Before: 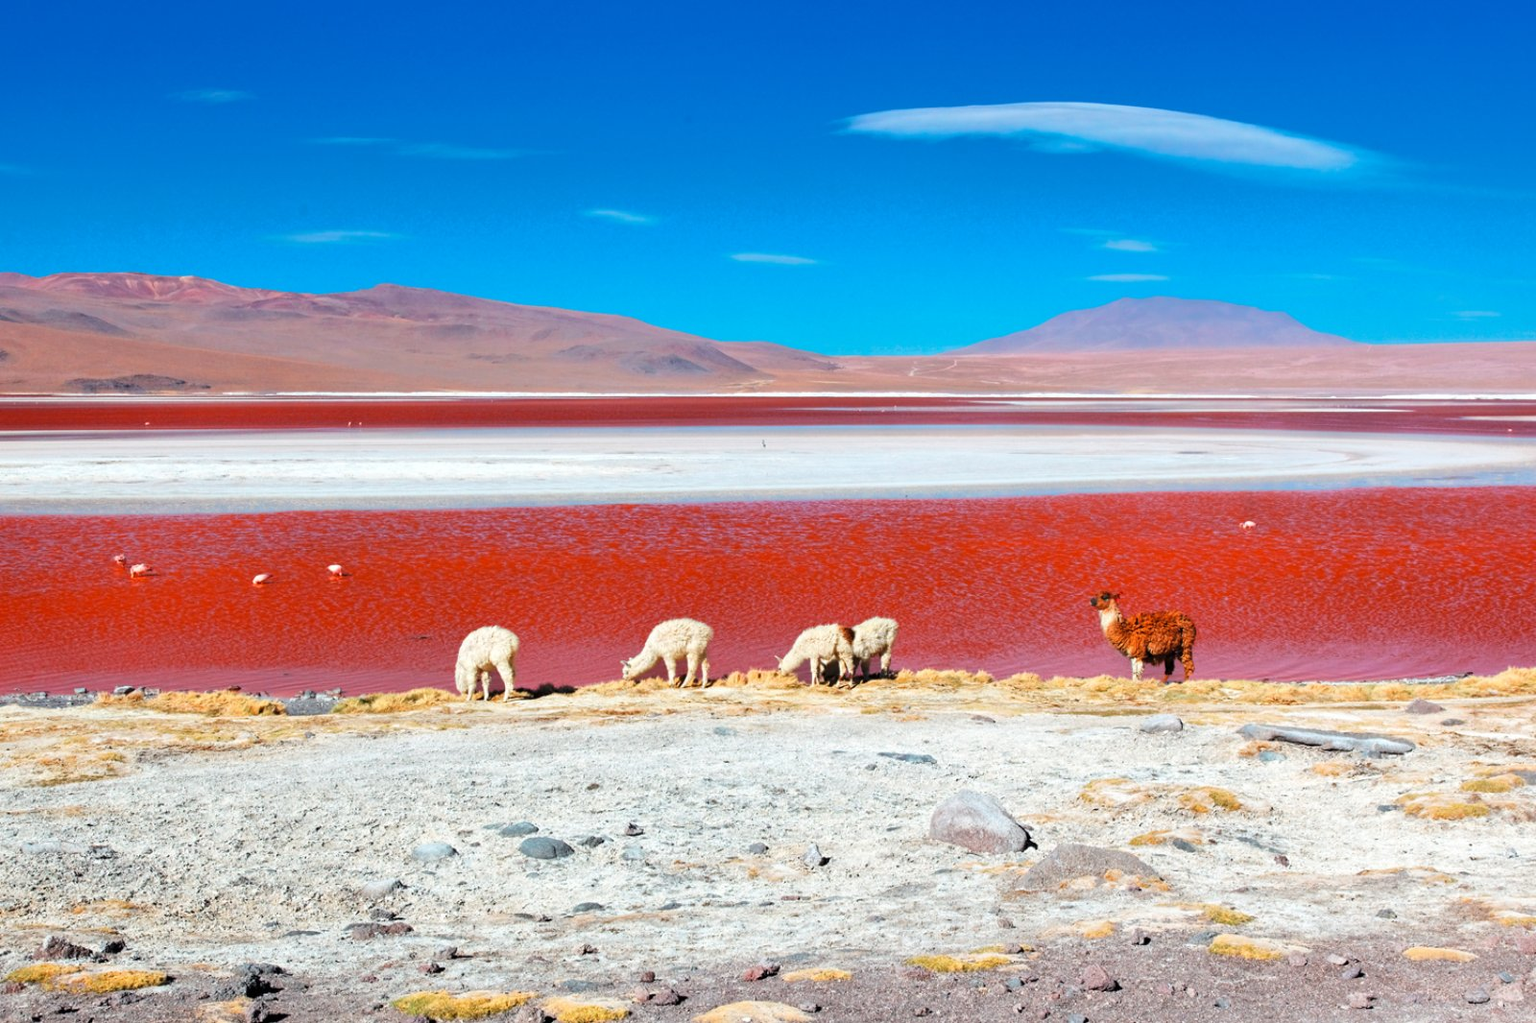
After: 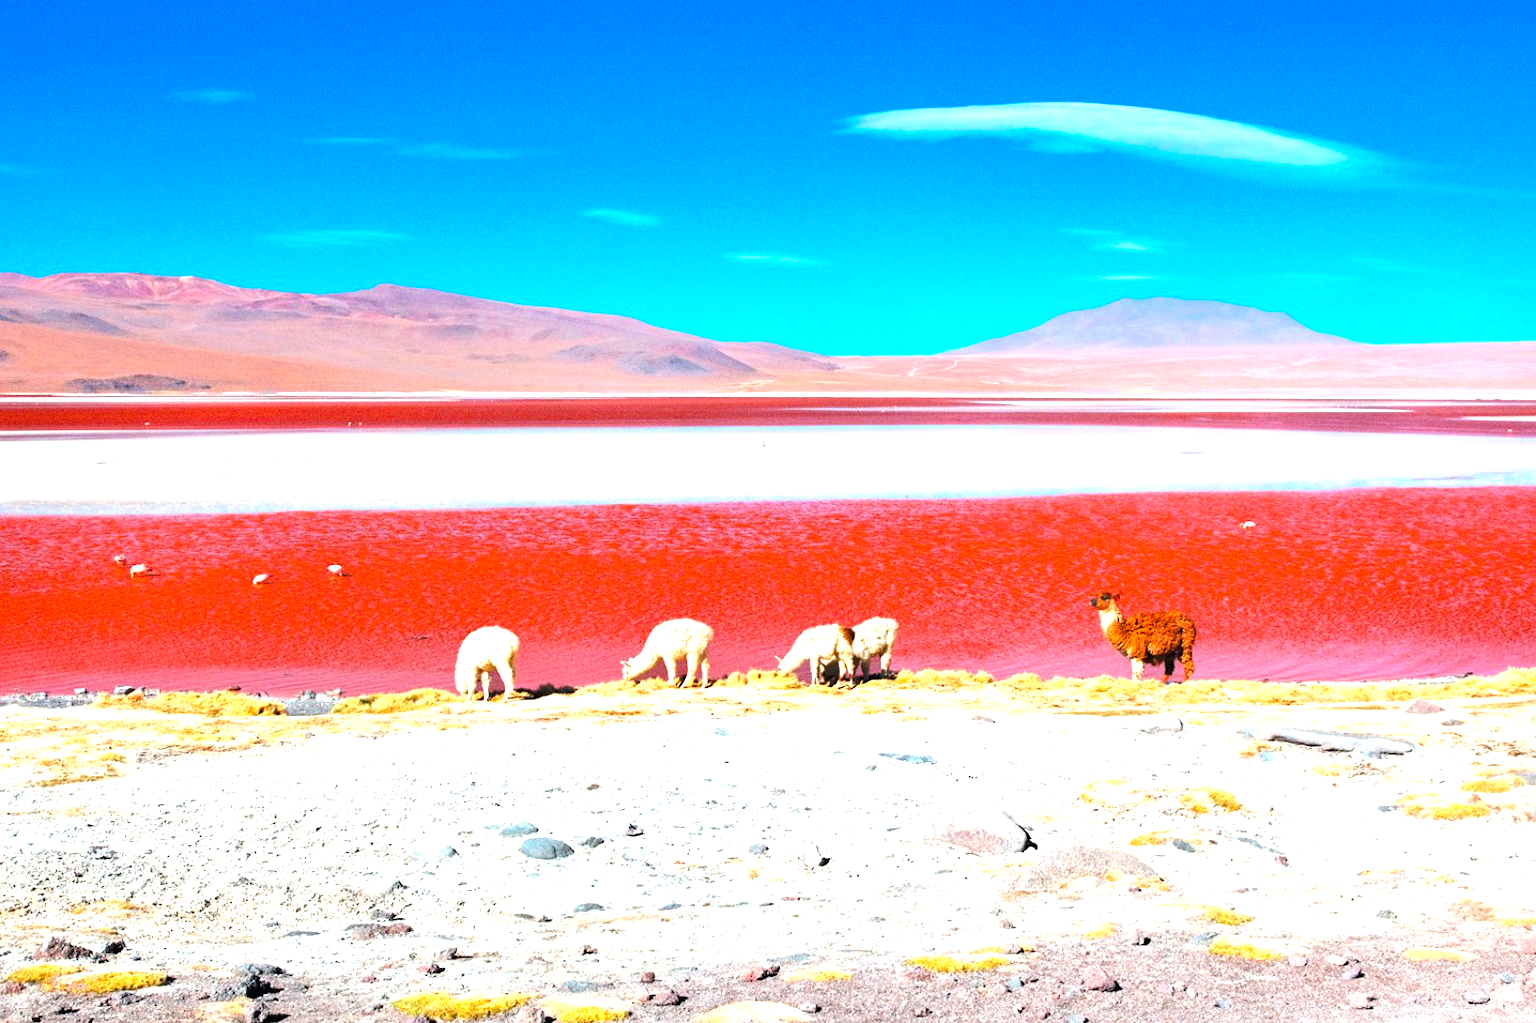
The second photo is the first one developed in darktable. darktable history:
exposure: exposure 0.999 EV, compensate highlight preservation false
color balance rgb: perceptual saturation grading › global saturation 10%, global vibrance 20%
grain: coarseness 0.09 ISO
